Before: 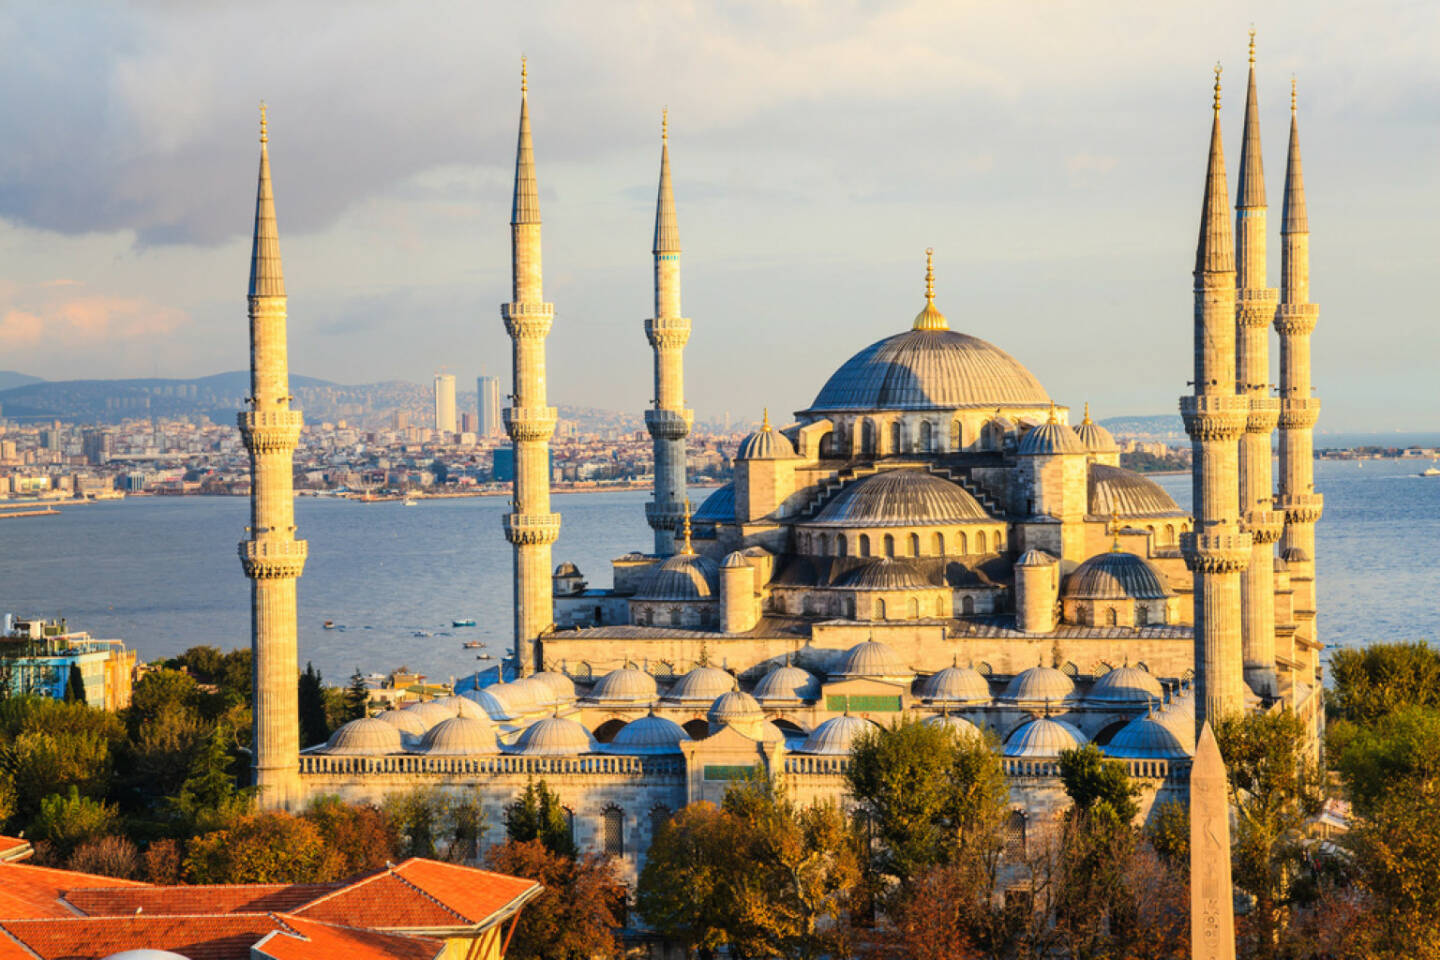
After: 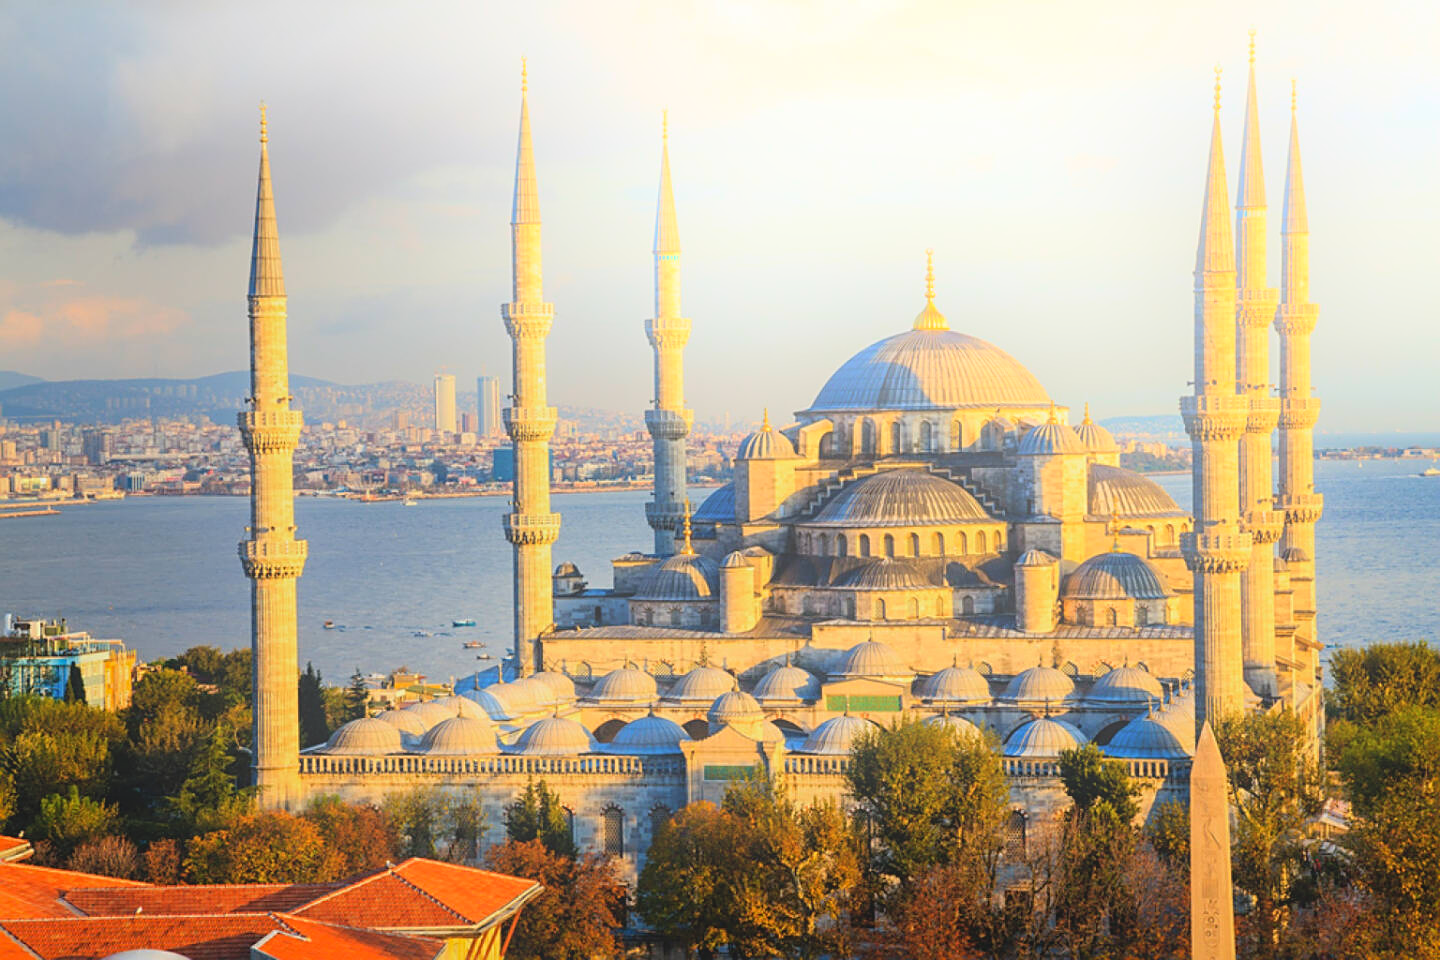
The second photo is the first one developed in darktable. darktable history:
sharpen: on, module defaults
exposure: exposure -0.151 EV, compensate highlight preservation false
contrast brightness saturation: contrast -0.1, brightness 0.05, saturation 0.08
bloom: on, module defaults
